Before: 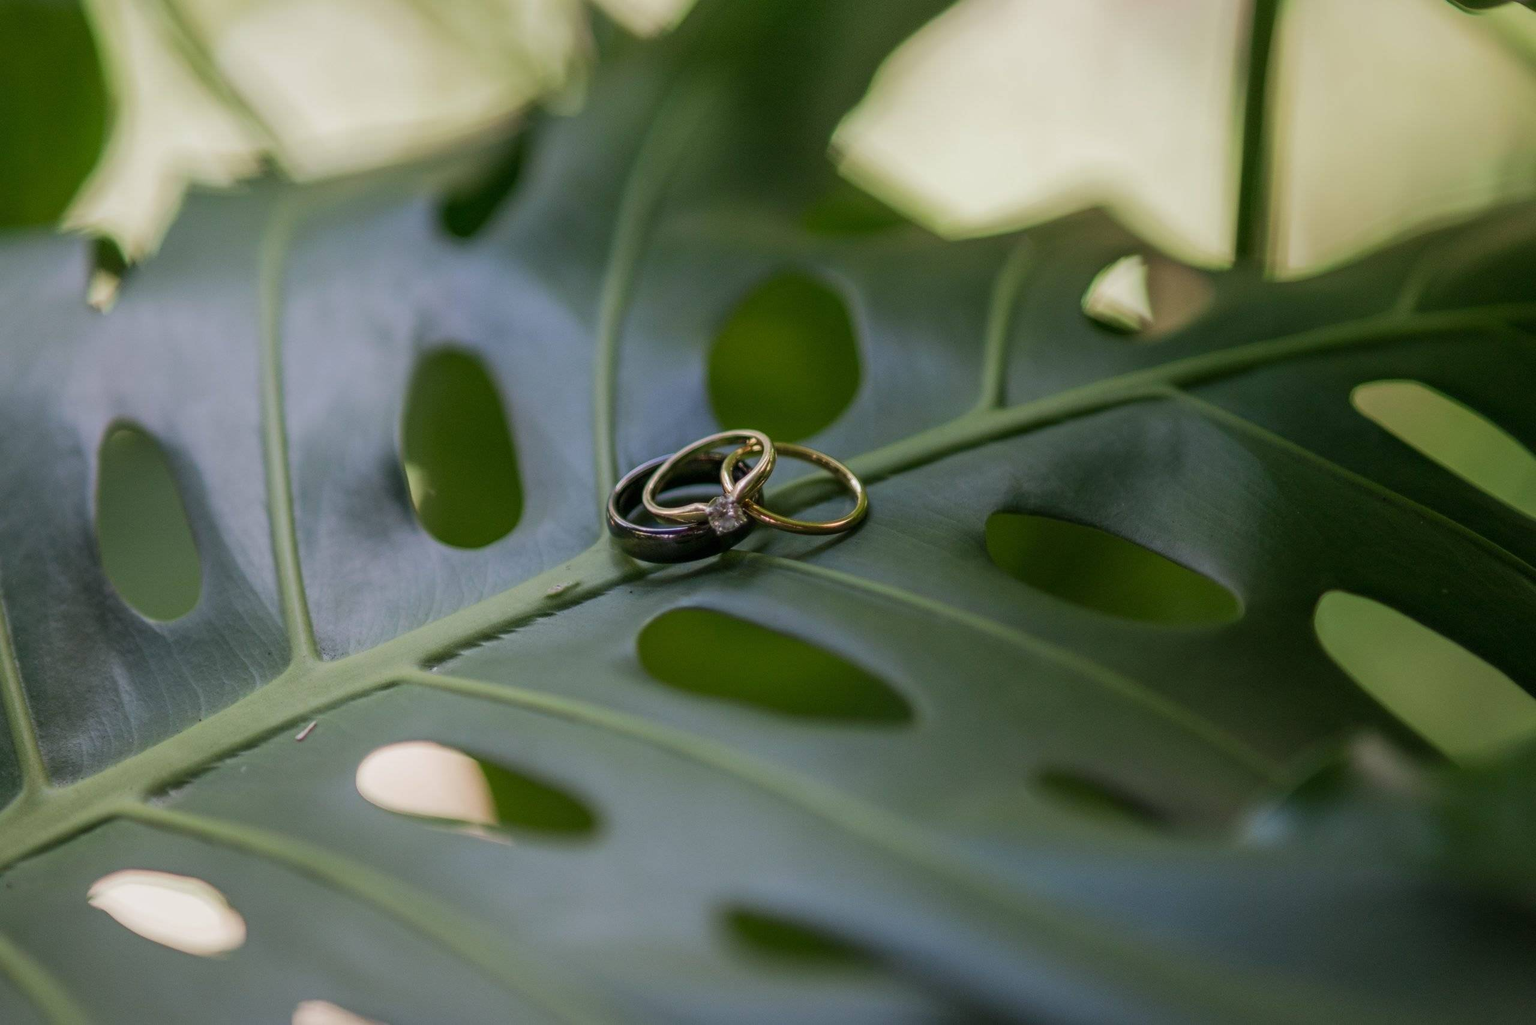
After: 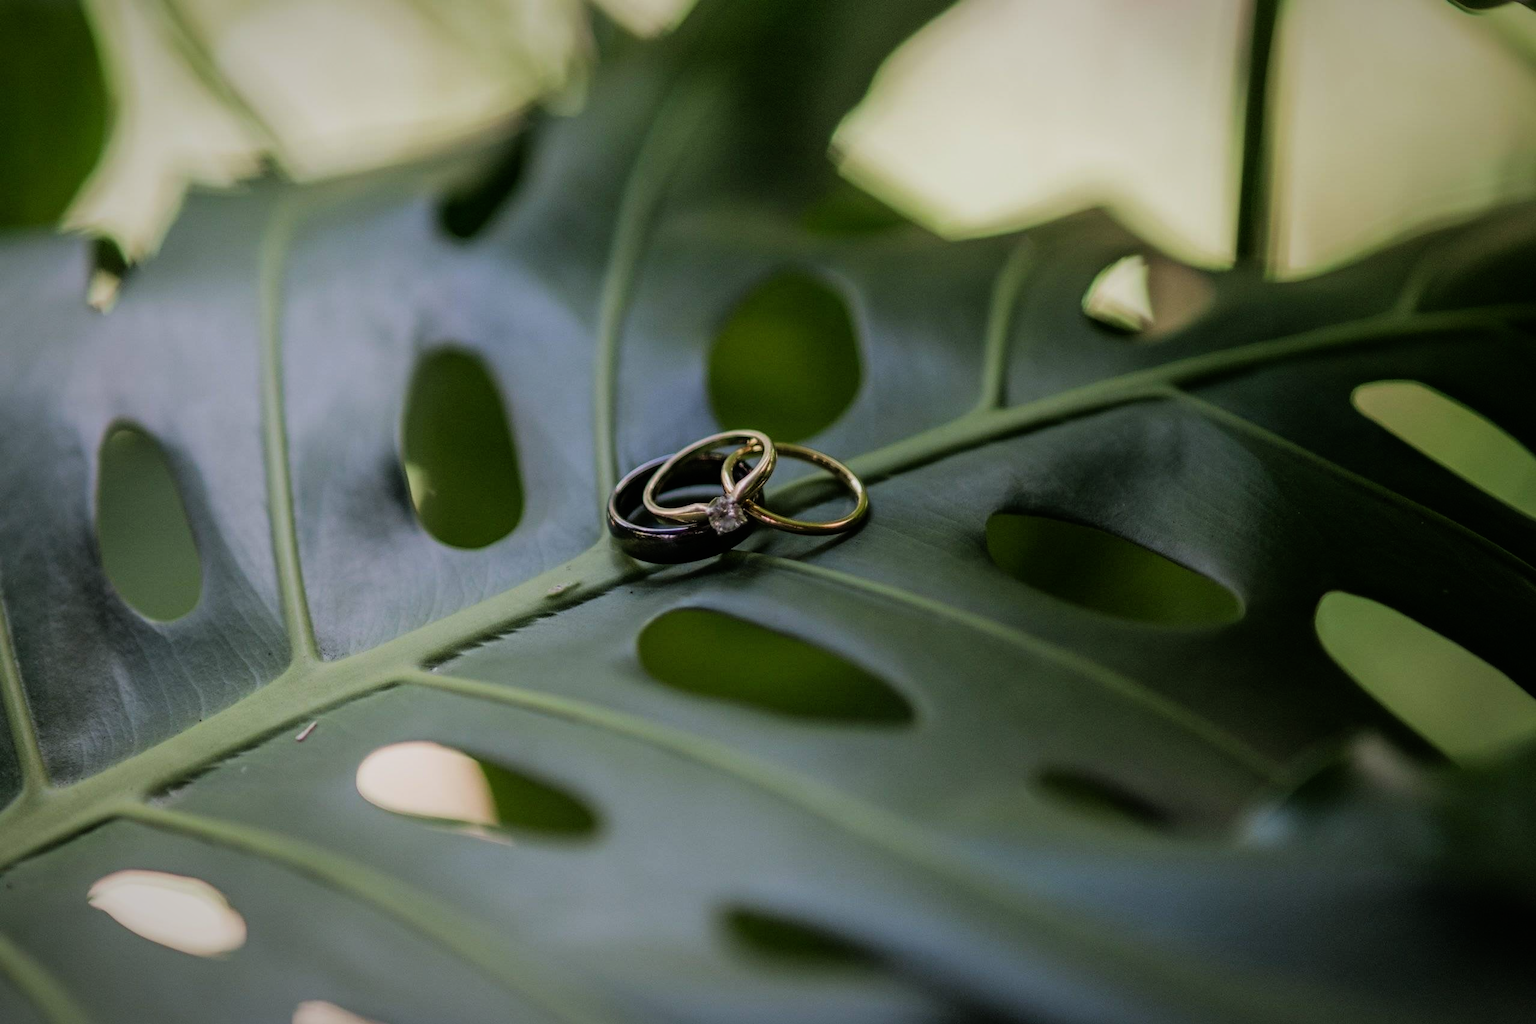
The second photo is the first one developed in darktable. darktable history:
filmic rgb: black relative exposure -11.88 EV, white relative exposure 5.43 EV, threshold 3 EV, hardness 4.49, latitude 50%, contrast 1.14, color science v5 (2021), contrast in shadows safe, contrast in highlights safe, enable highlight reconstruction true
vignetting: fall-off start 80.87%, fall-off radius 61.59%, brightness -0.384, saturation 0.007, center (0, 0.007), automatic ratio true, width/height ratio 1.418
